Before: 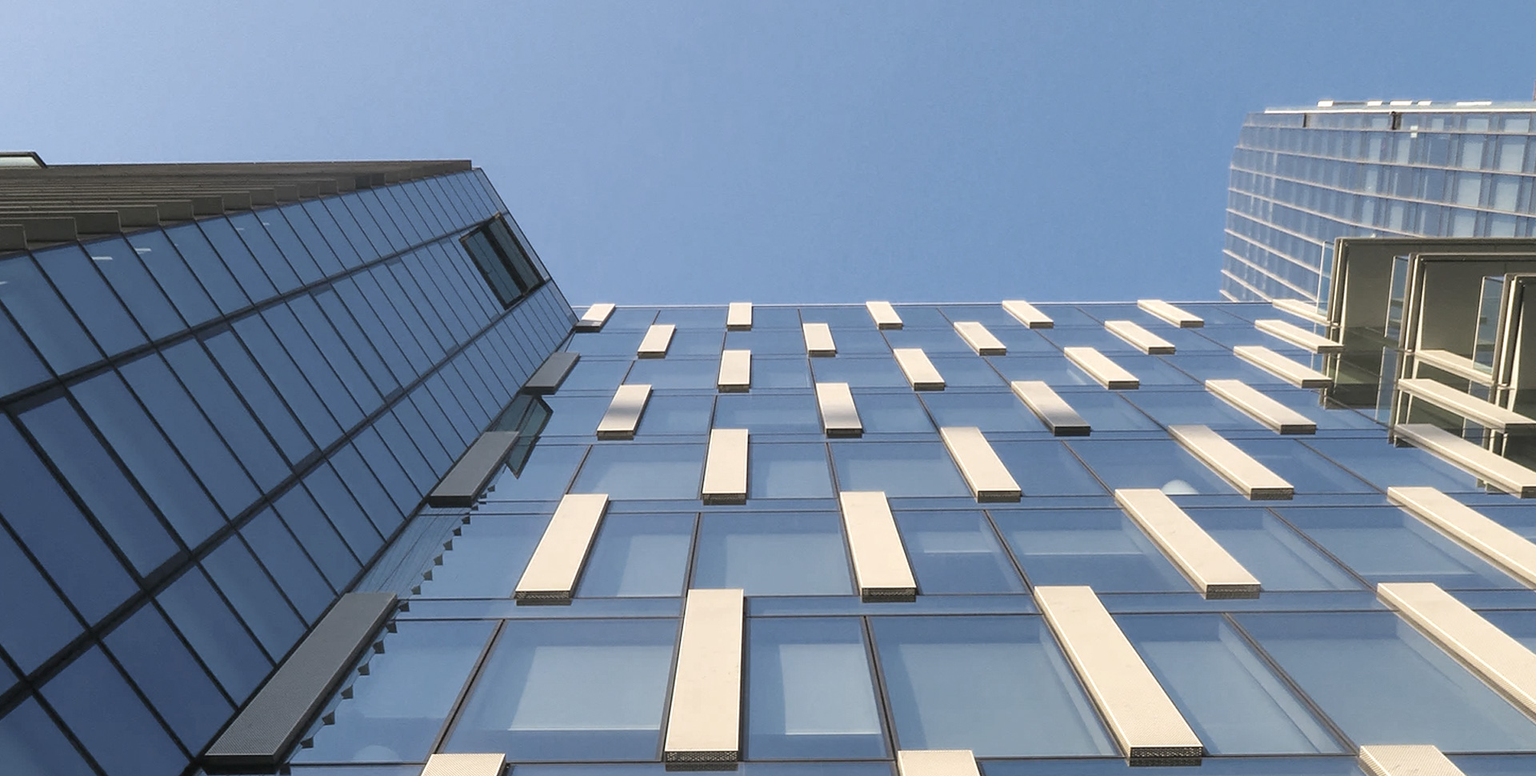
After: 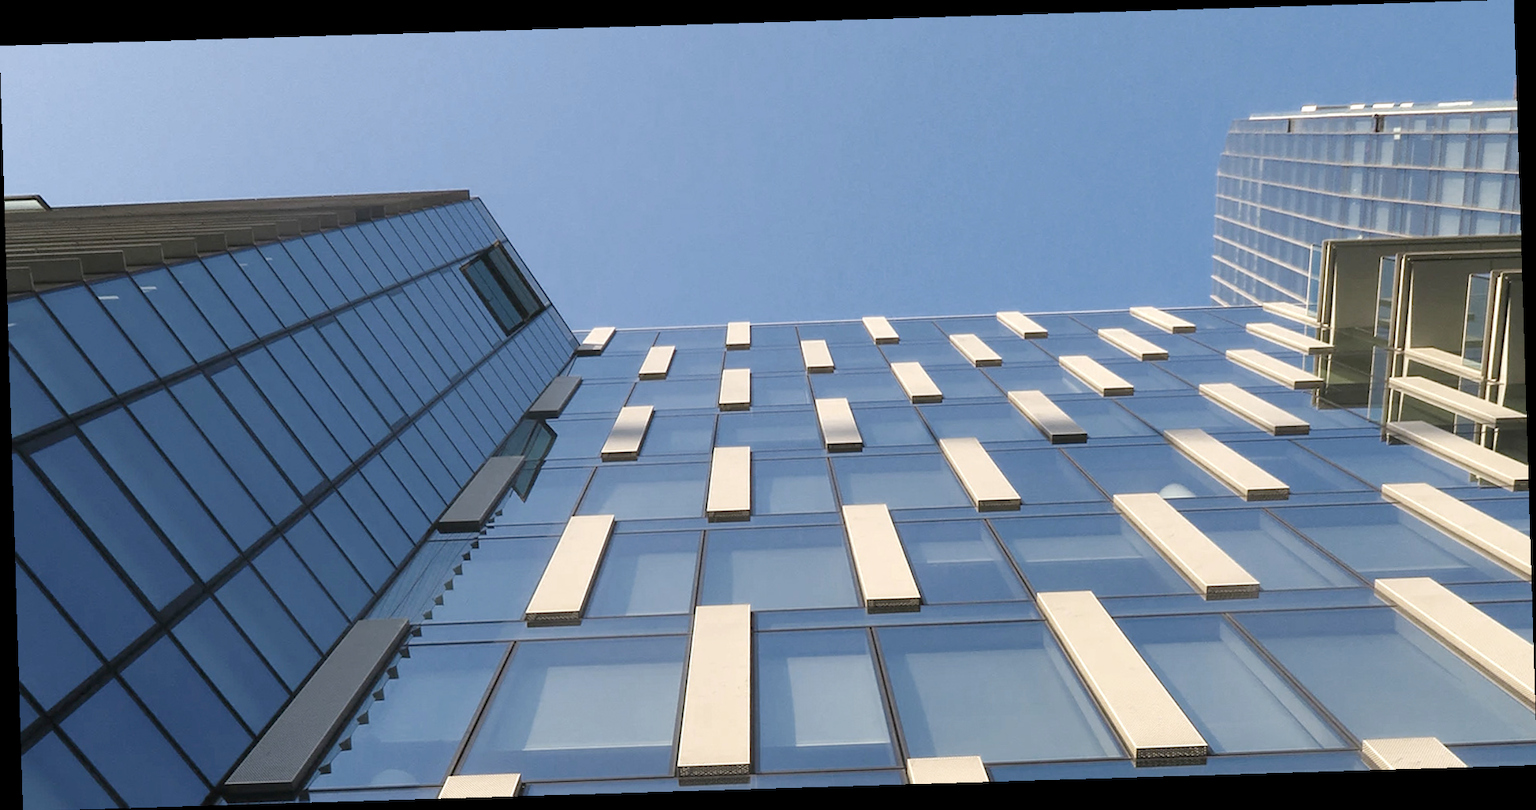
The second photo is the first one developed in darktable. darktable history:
rotate and perspective: rotation -1.75°, automatic cropping off
color balance rgb: perceptual saturation grading › global saturation 20%, perceptual saturation grading › highlights -25%, perceptual saturation grading › shadows 25%
